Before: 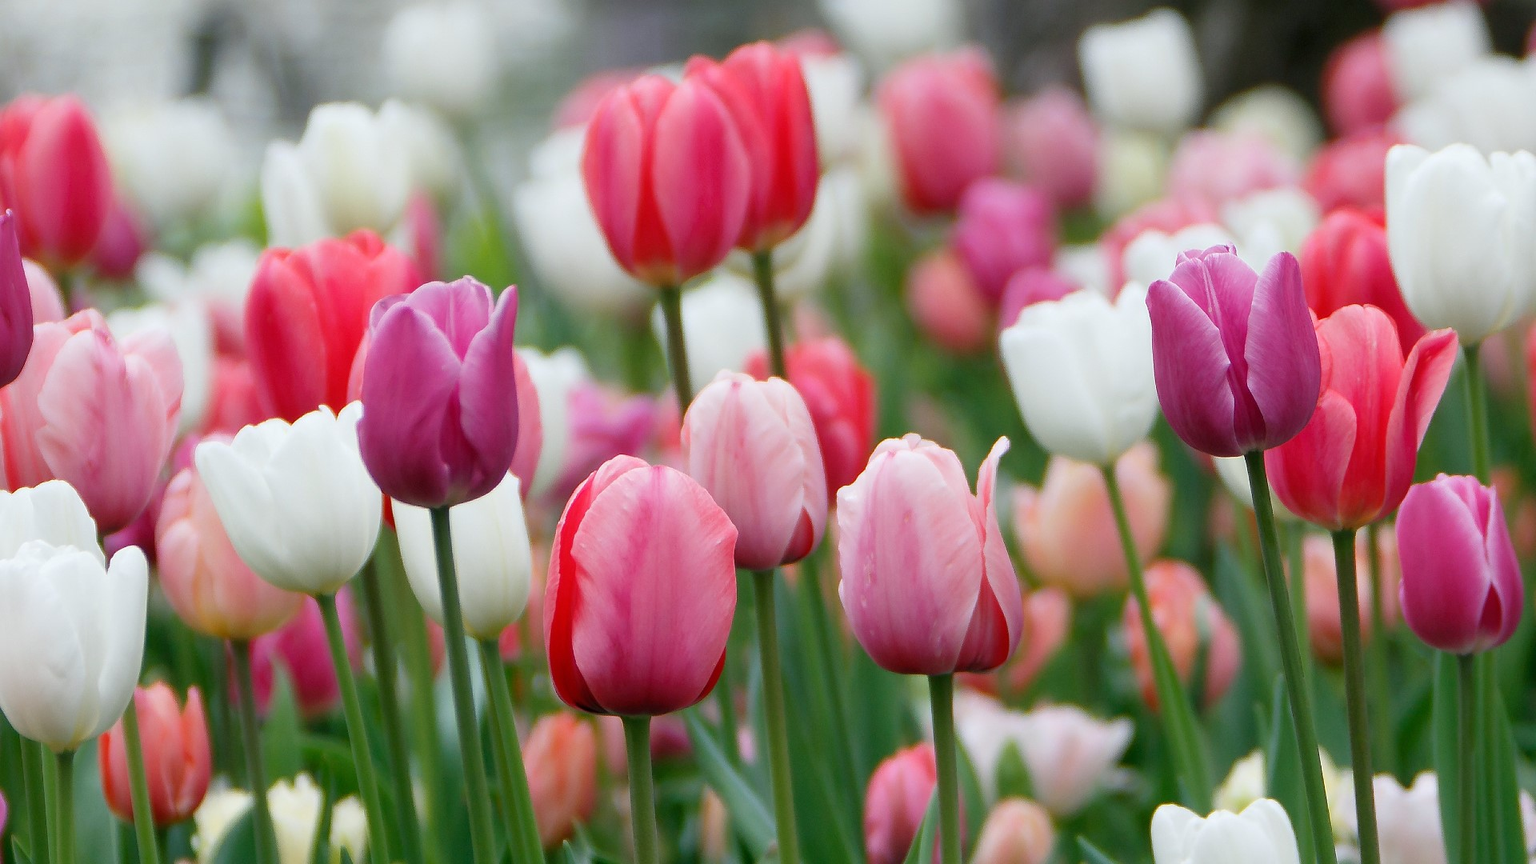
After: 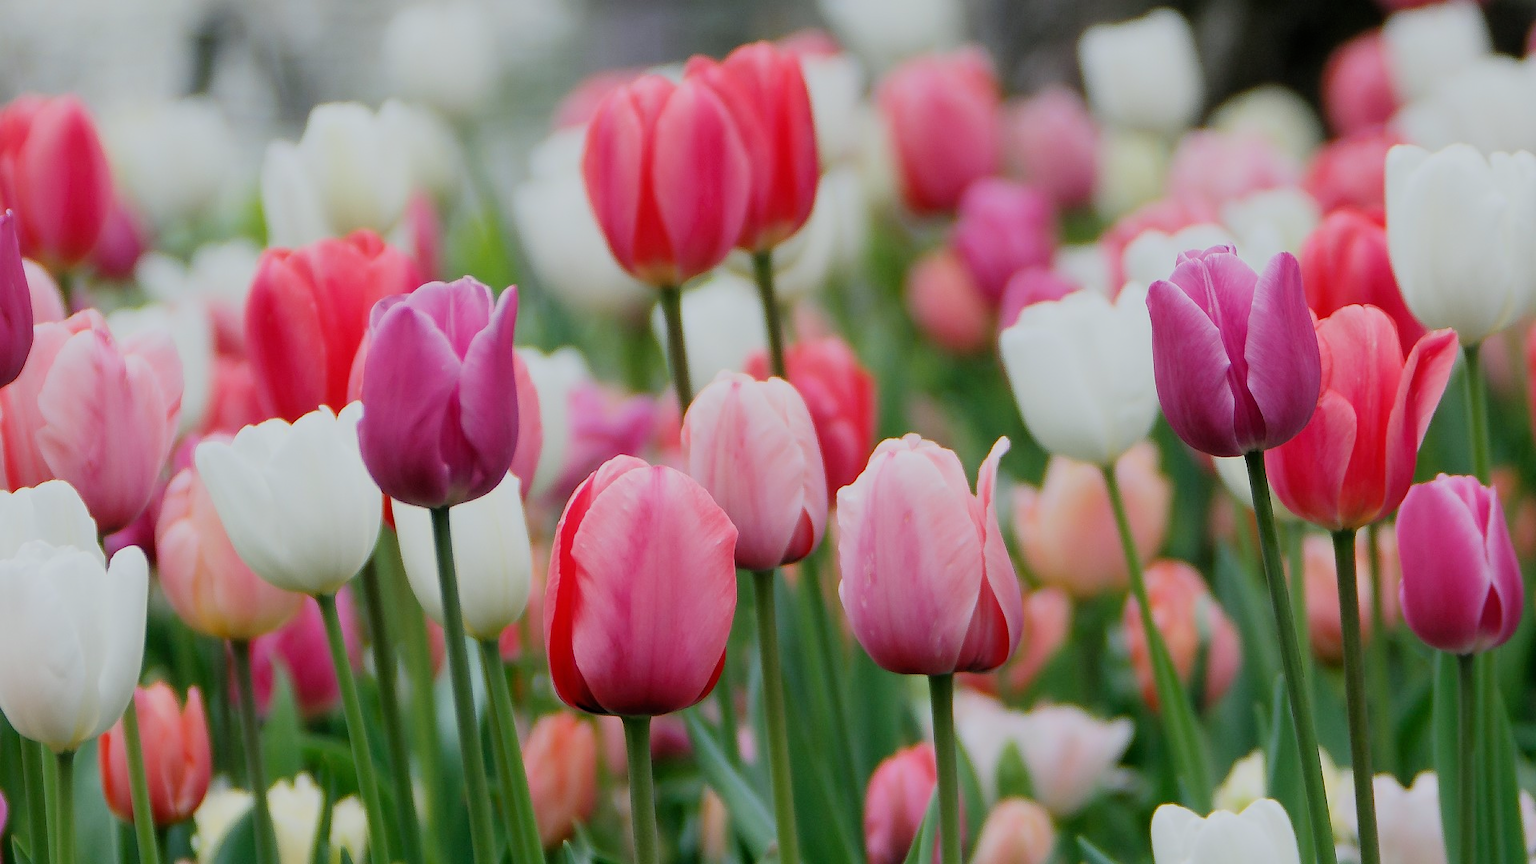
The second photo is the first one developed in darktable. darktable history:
filmic rgb: black relative exposure -7.65 EV, white relative exposure 4.56 EV, hardness 3.61, color science v6 (2022)
